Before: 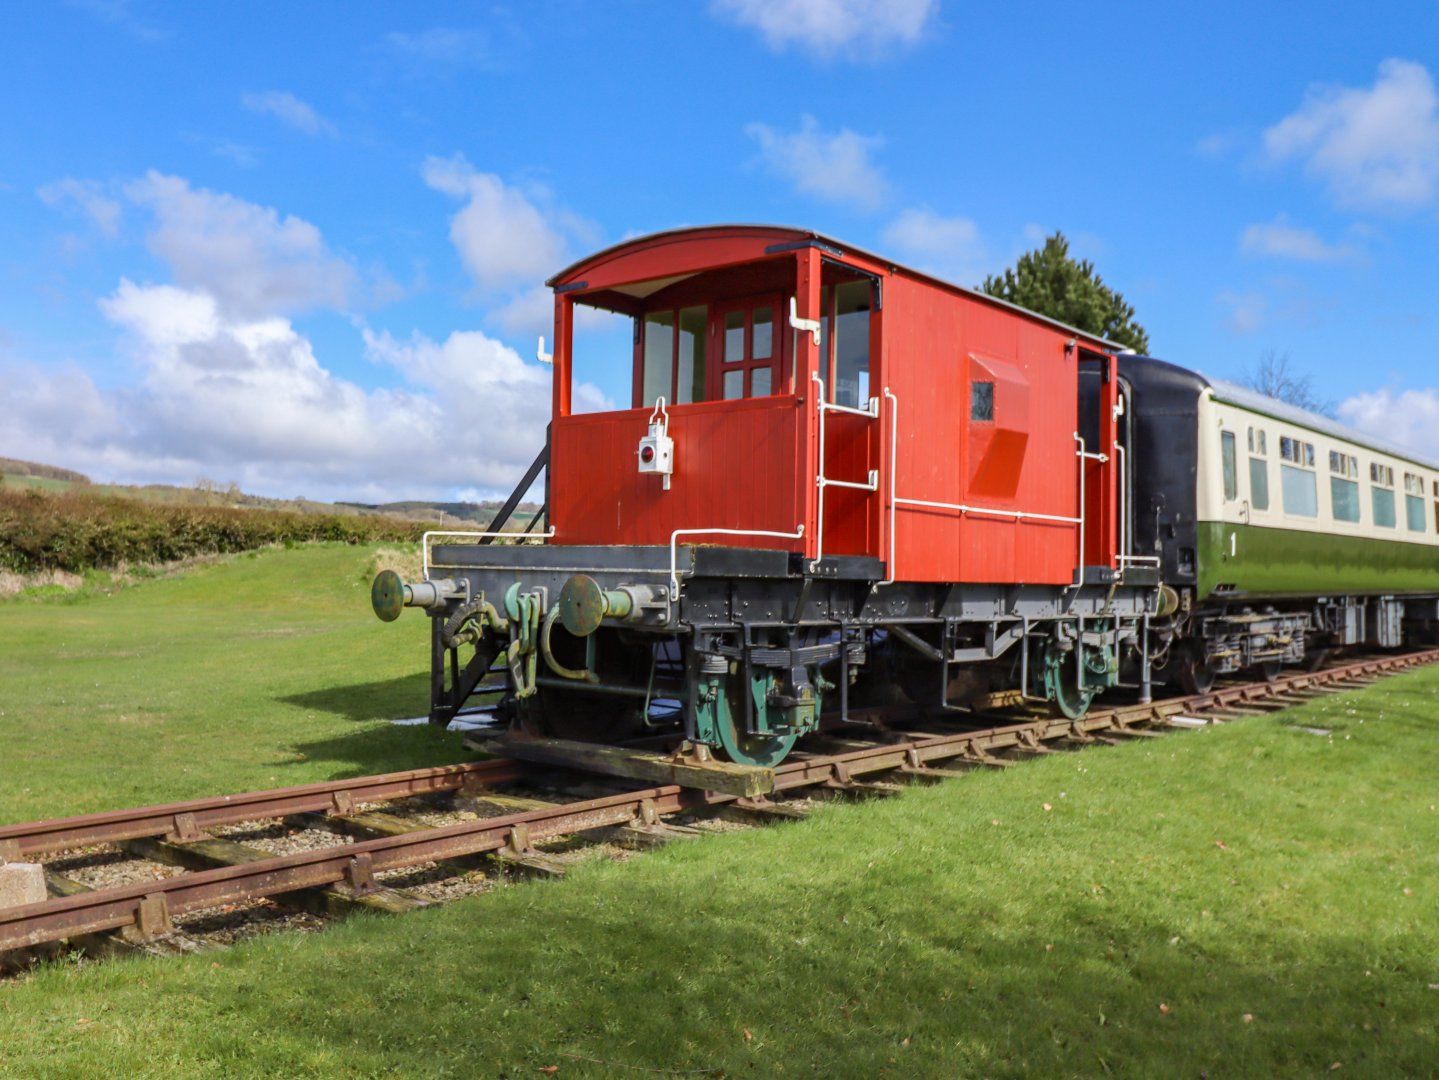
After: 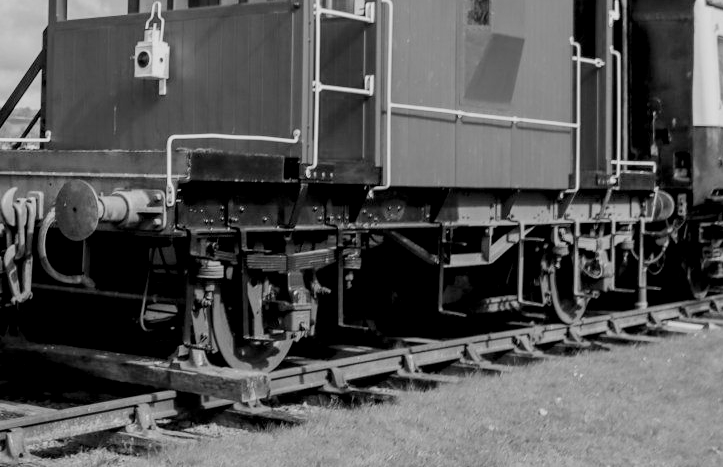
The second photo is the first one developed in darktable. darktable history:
crop: left 35.03%, top 36.625%, right 14.663%, bottom 20.057%
filmic rgb: black relative exposure -6.98 EV, white relative exposure 5.63 EV, hardness 2.86
levels: levels [0.052, 0.496, 0.908]
monochrome: a 2.21, b -1.33, size 2.2
